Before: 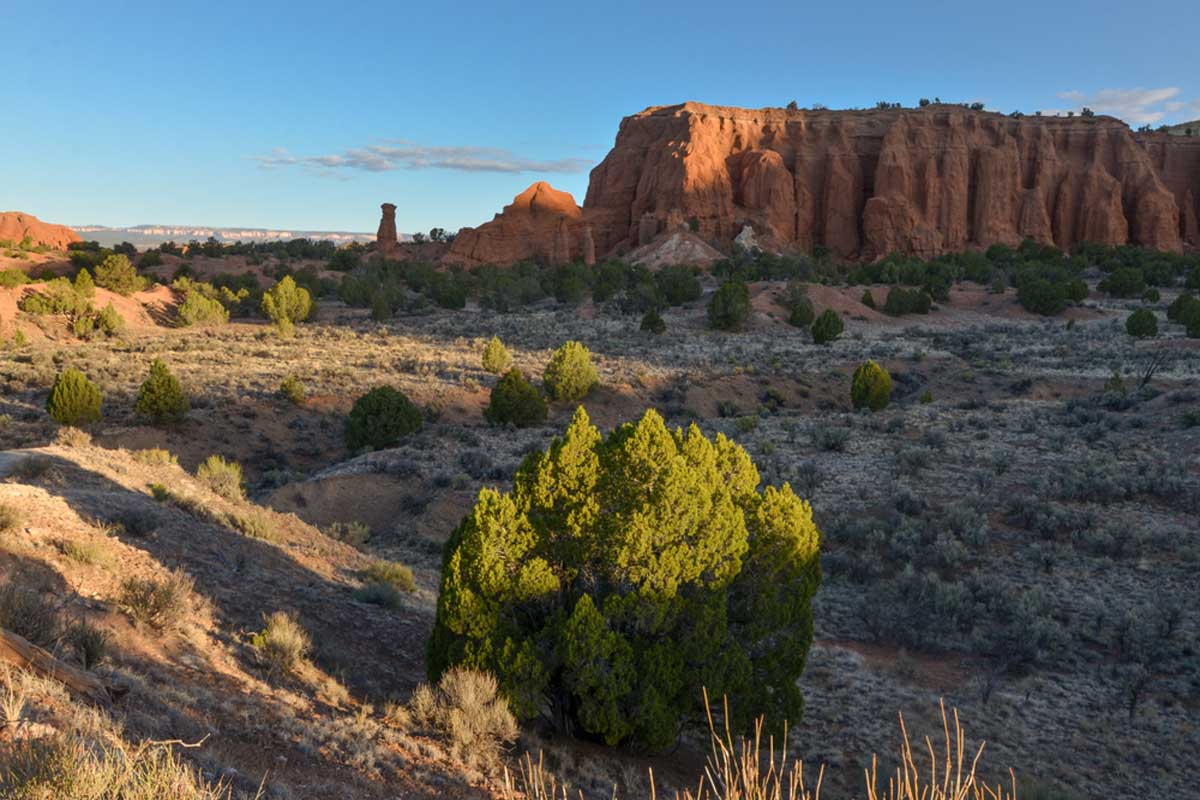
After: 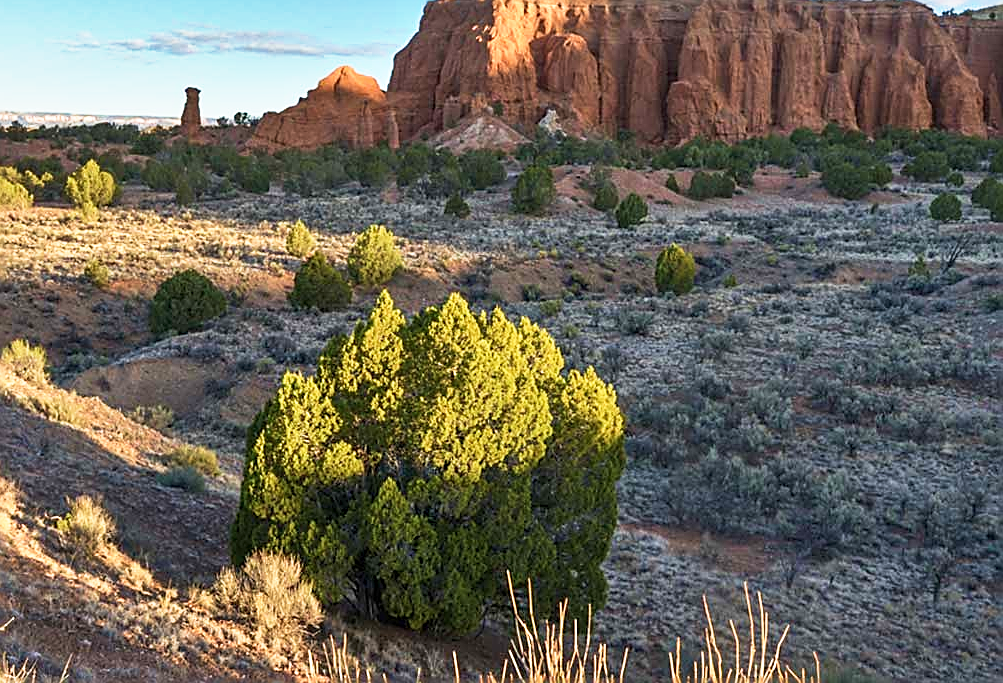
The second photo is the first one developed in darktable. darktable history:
sharpen: amount 0.89
contrast brightness saturation: contrast 0.009, saturation -0.056
exposure: black level correction 0, exposure 0.2 EV, compensate highlight preservation false
base curve: curves: ch0 [(0, 0) (0.557, 0.834) (1, 1)], preserve colors none
crop: left 16.351%, top 14.614%
shadows and highlights: low approximation 0.01, soften with gaussian
velvia: on, module defaults
